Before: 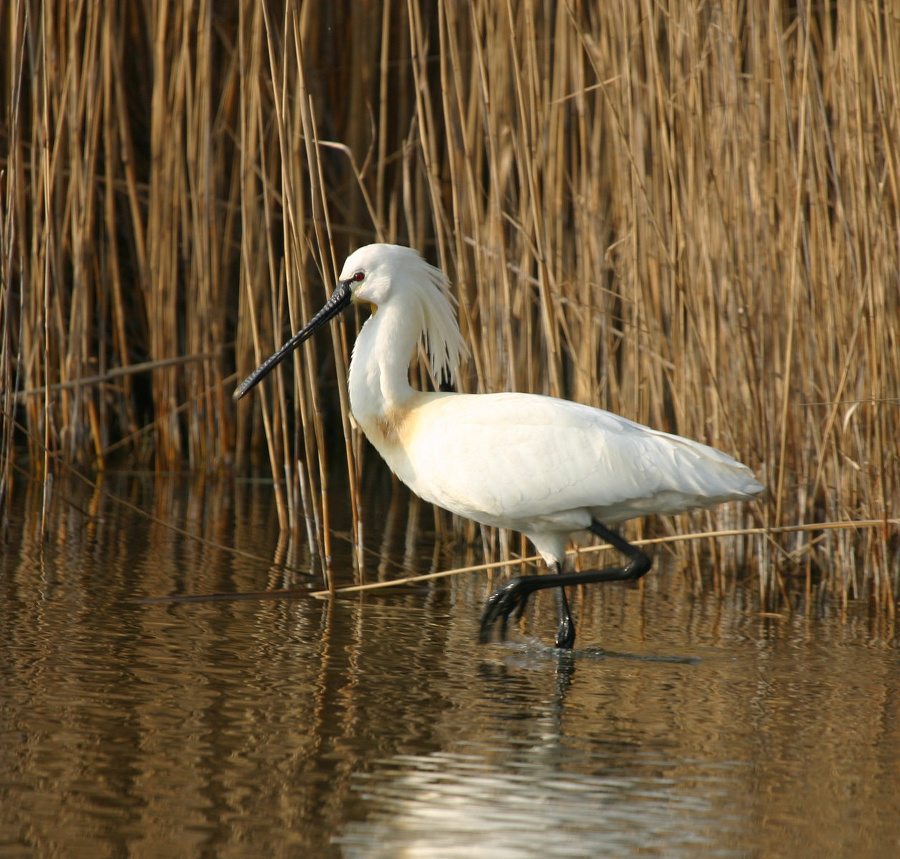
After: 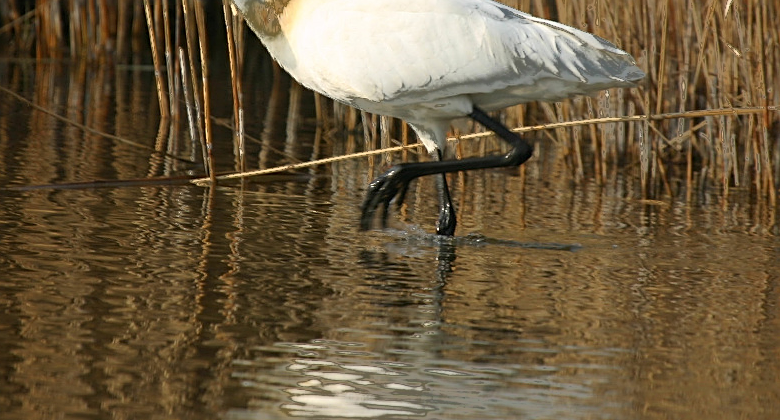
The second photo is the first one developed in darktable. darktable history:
fill light: exposure -0.73 EV, center 0.69, width 2.2
crop and rotate: left 13.306%, top 48.129%, bottom 2.928%
sharpen: on, module defaults
